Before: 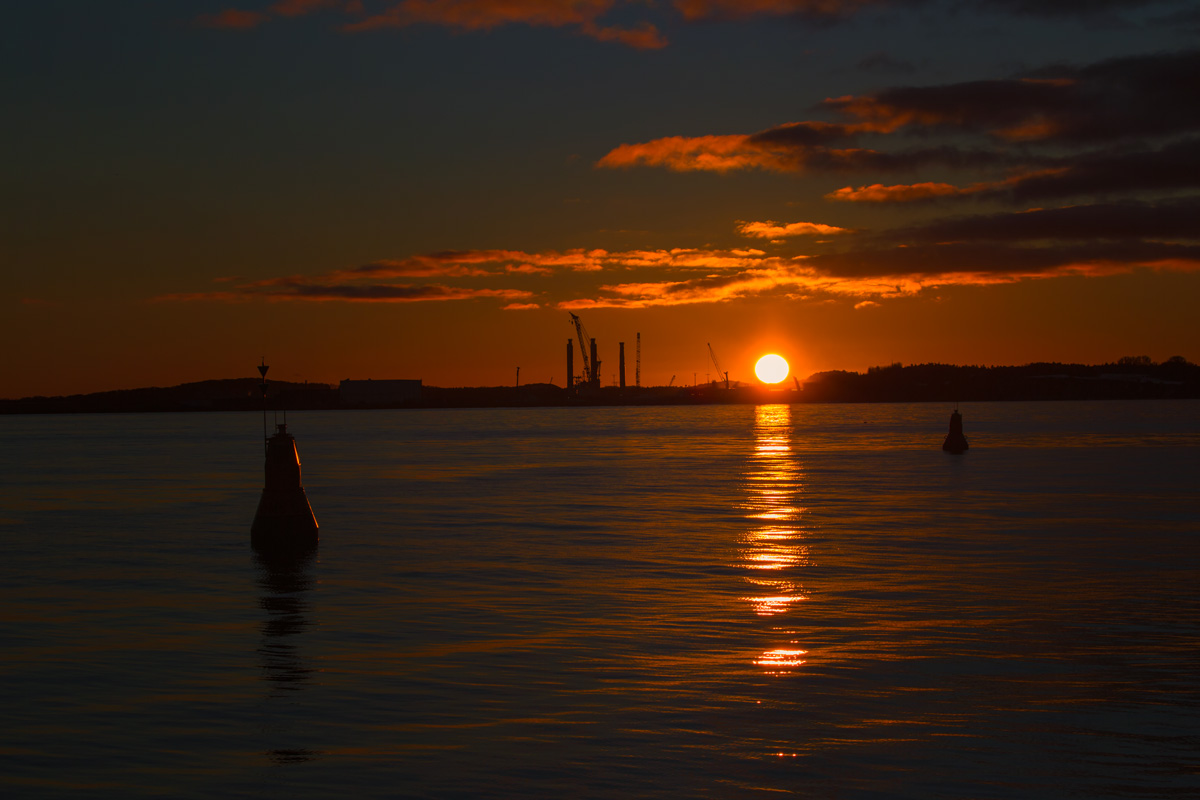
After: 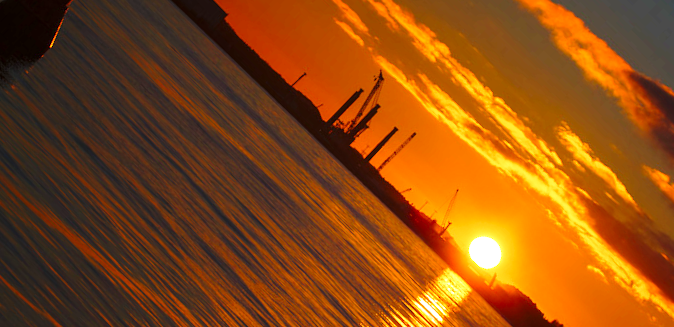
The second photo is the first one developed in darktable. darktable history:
exposure: black level correction 0.001, exposure 0.956 EV, compensate highlight preservation false
crop and rotate: angle -44.49°, top 16.122%, right 0.773%, bottom 11.66%
base curve: curves: ch0 [(0, 0) (0.028, 0.03) (0.121, 0.232) (0.46, 0.748) (0.859, 0.968) (1, 1)], preserve colors none
